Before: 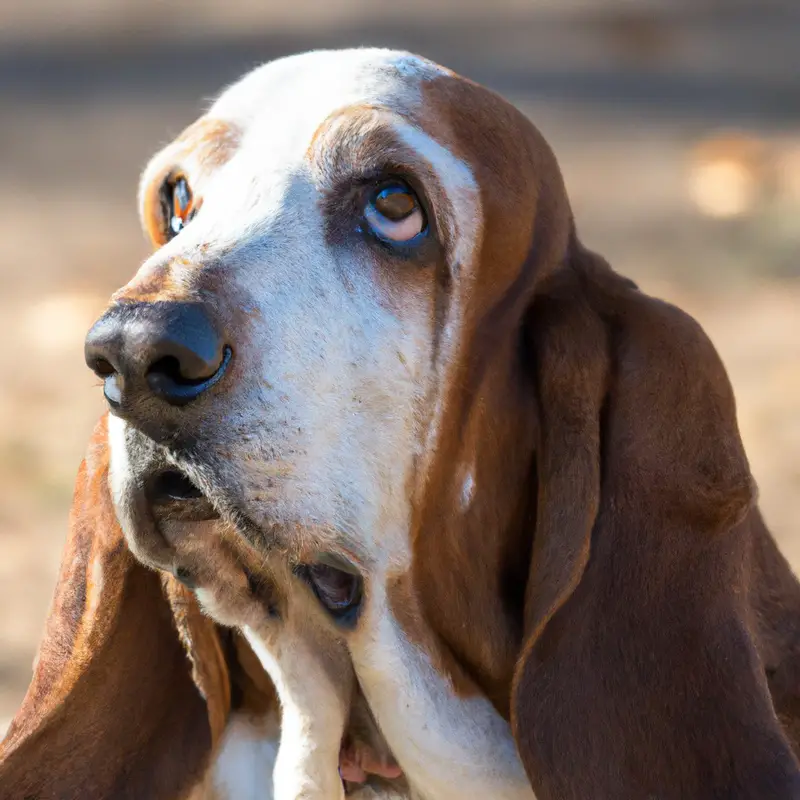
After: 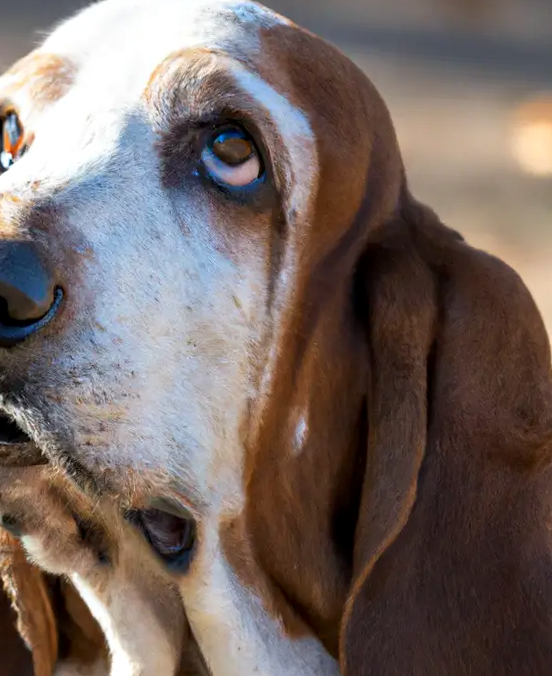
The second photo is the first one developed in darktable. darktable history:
contrast equalizer: octaves 7, y [[0.6 ×6], [0.55 ×6], [0 ×6], [0 ×6], [0 ×6]], mix 0.3
crop and rotate: left 24.034%, top 2.838%, right 6.406%, bottom 6.299%
rotate and perspective: rotation 0.679°, lens shift (horizontal) 0.136, crop left 0.009, crop right 0.991, crop top 0.078, crop bottom 0.95
